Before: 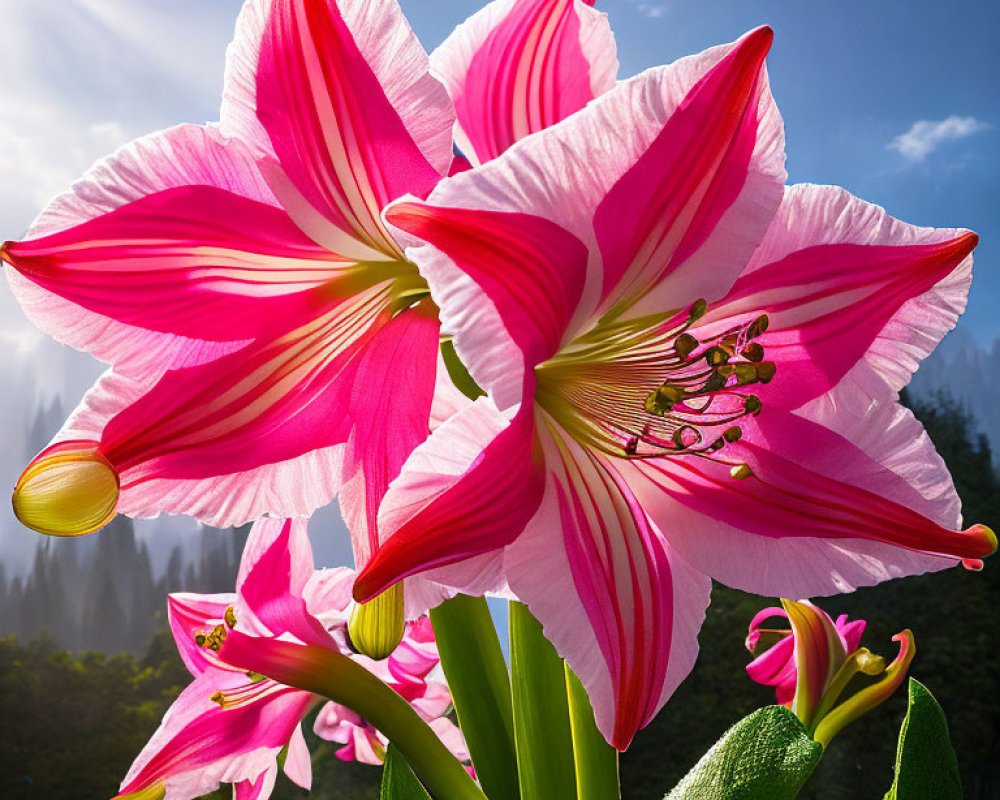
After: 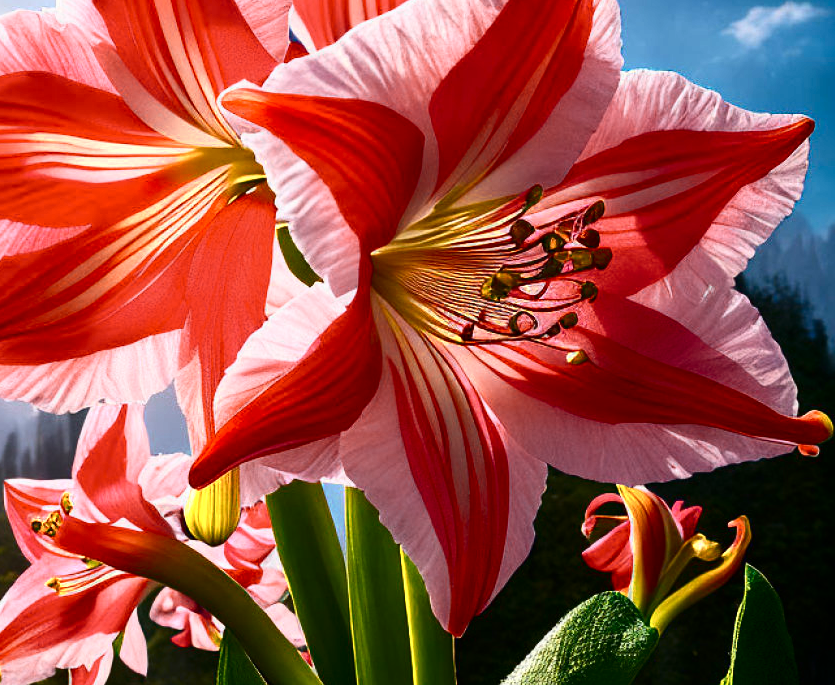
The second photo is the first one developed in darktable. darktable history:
color zones: curves: ch0 [(0.018, 0.548) (0.197, 0.654) (0.425, 0.447) (0.605, 0.658) (0.732, 0.579)]; ch1 [(0.105, 0.531) (0.224, 0.531) (0.386, 0.39) (0.618, 0.456) (0.732, 0.456) (0.956, 0.421)]; ch2 [(0.039, 0.583) (0.215, 0.465) (0.399, 0.544) (0.465, 0.548) (0.614, 0.447) (0.724, 0.43) (0.882, 0.623) (0.956, 0.632)]
crop: left 16.458%, top 14.339%
exposure: exposure -0.069 EV, compensate highlight preservation false
contrast brightness saturation: contrast 0.212, brightness -0.112, saturation 0.207
